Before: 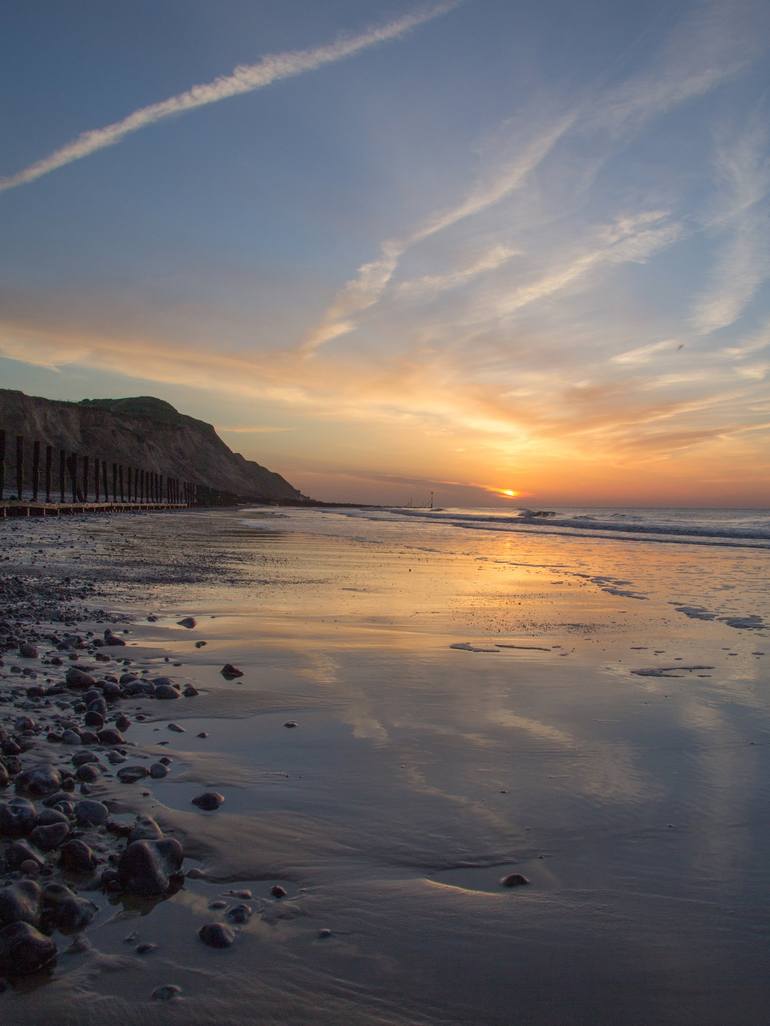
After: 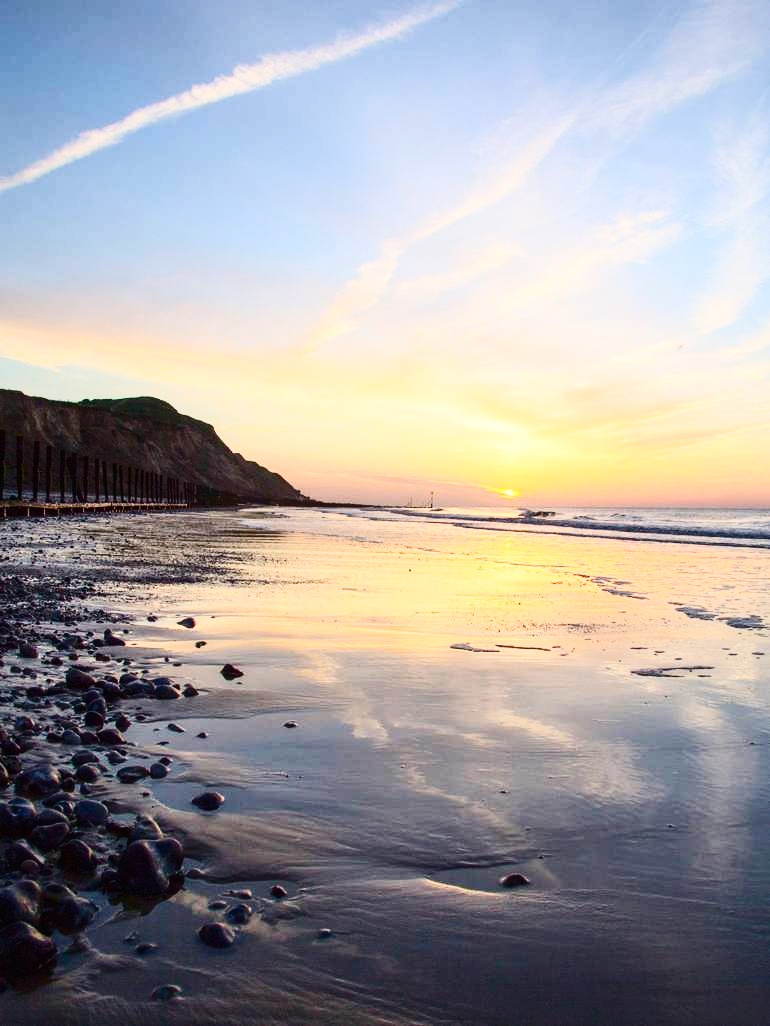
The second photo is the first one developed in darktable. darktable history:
tone equalizer: -7 EV 0.13 EV, smoothing diameter 25%, edges refinement/feathering 10, preserve details guided filter
base curve: curves: ch0 [(0, 0) (0.008, 0.007) (0.022, 0.029) (0.048, 0.089) (0.092, 0.197) (0.191, 0.399) (0.275, 0.534) (0.357, 0.65) (0.477, 0.78) (0.542, 0.833) (0.799, 0.973) (1, 1)], preserve colors none
contrast brightness saturation: contrast 0.4, brightness 0.1, saturation 0.21
